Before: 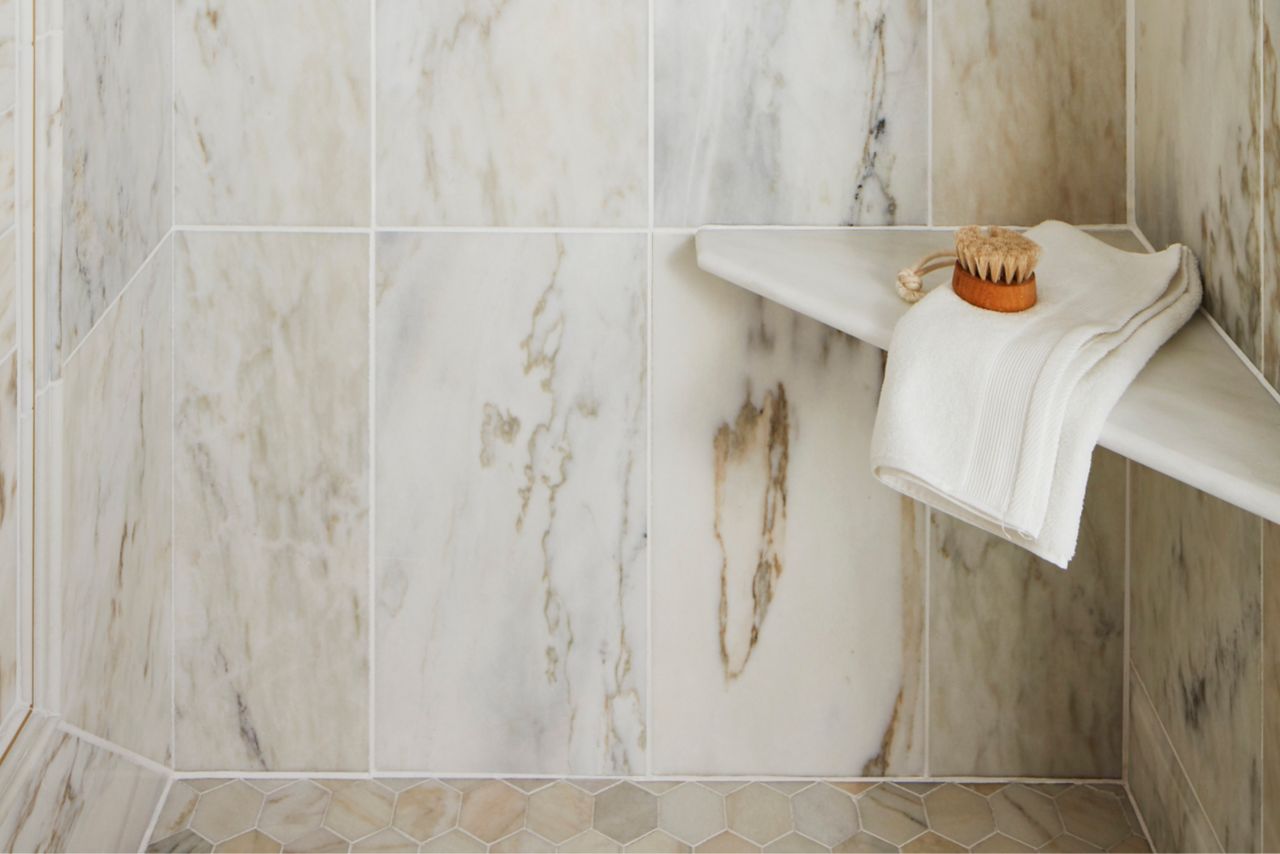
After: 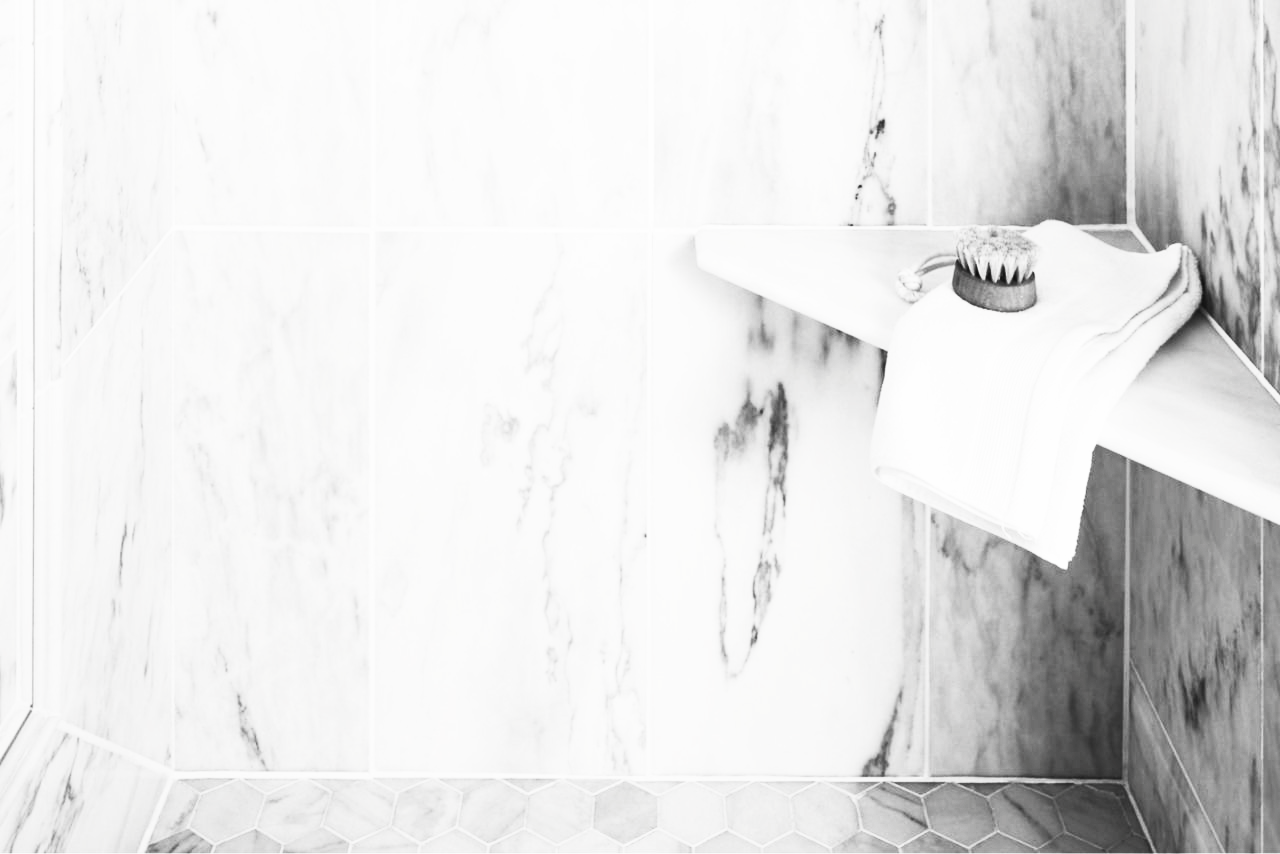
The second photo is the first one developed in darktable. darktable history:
filmic rgb: black relative exposure -7.97 EV, white relative exposure 2.47 EV, threshold 2.96 EV, hardness 6.4, enable highlight reconstruction true
contrast brightness saturation: contrast 0.539, brightness 0.462, saturation -0.995
